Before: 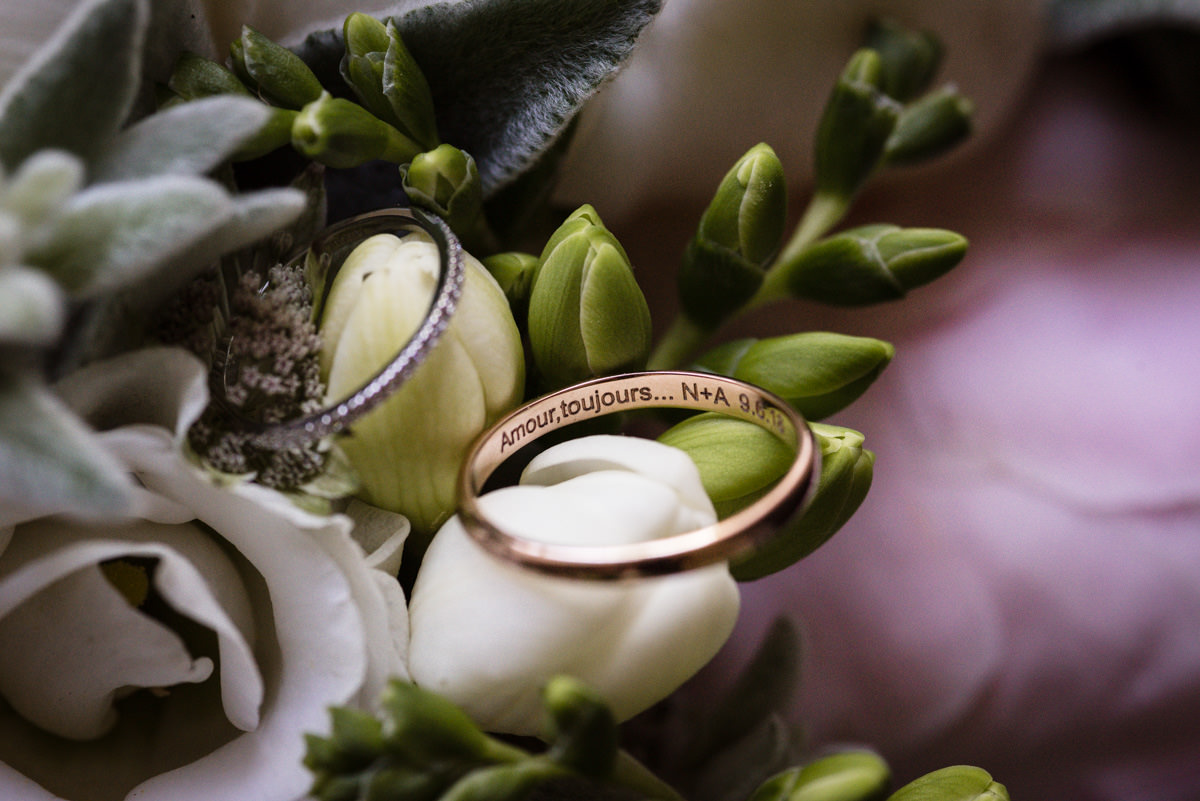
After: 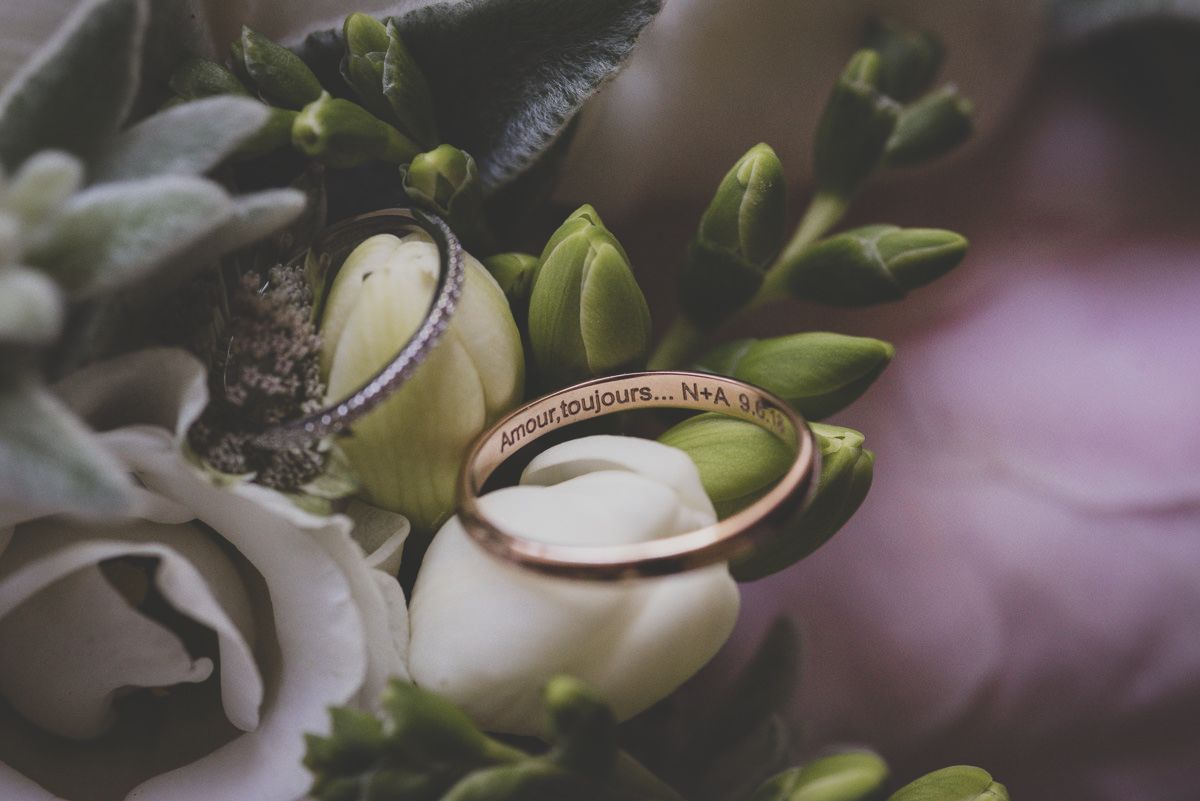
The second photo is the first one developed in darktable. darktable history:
shadows and highlights: shadows 29.32, highlights -29.32, low approximation 0.01, soften with gaussian
exposure: black level correction -0.036, exposure -0.497 EV, compensate highlight preservation false
